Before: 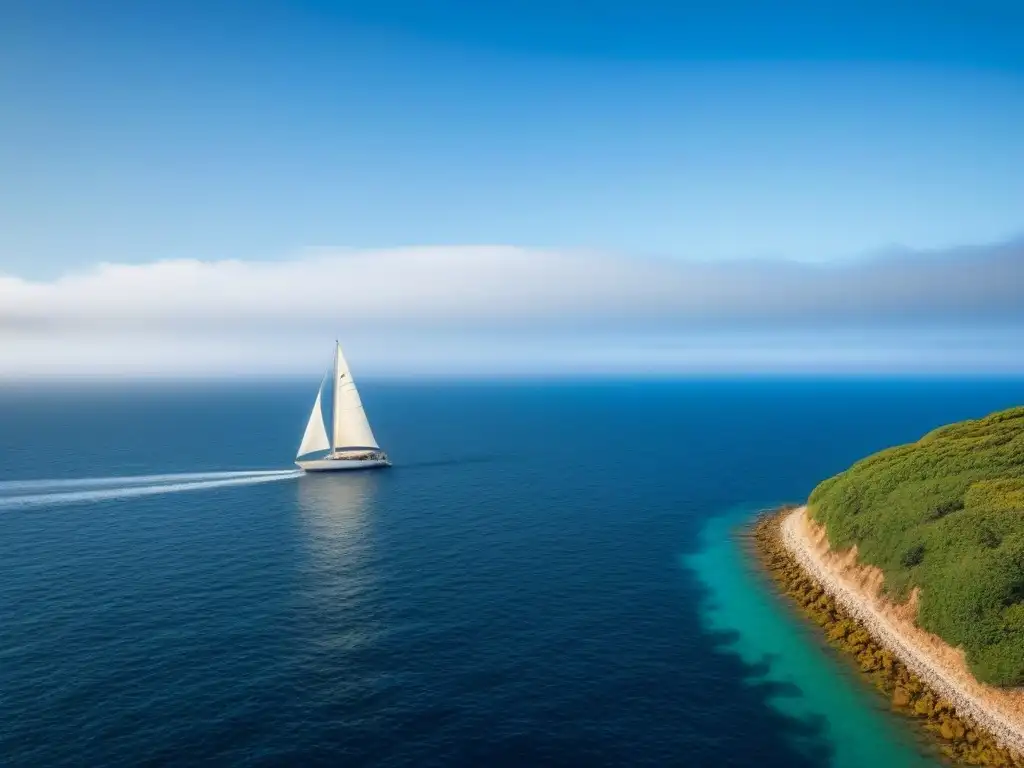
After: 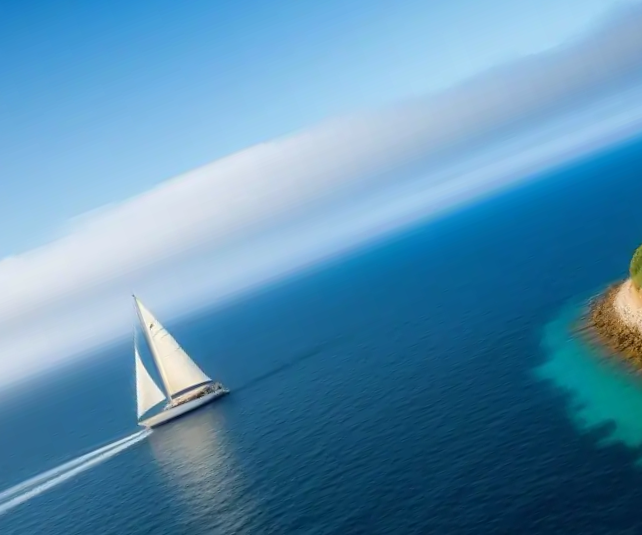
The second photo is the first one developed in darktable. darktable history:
crop and rotate: angle 21.35°, left 6.929%, right 4.229%, bottom 1.135%
tone equalizer: edges refinement/feathering 500, mask exposure compensation -1.57 EV, preserve details no
